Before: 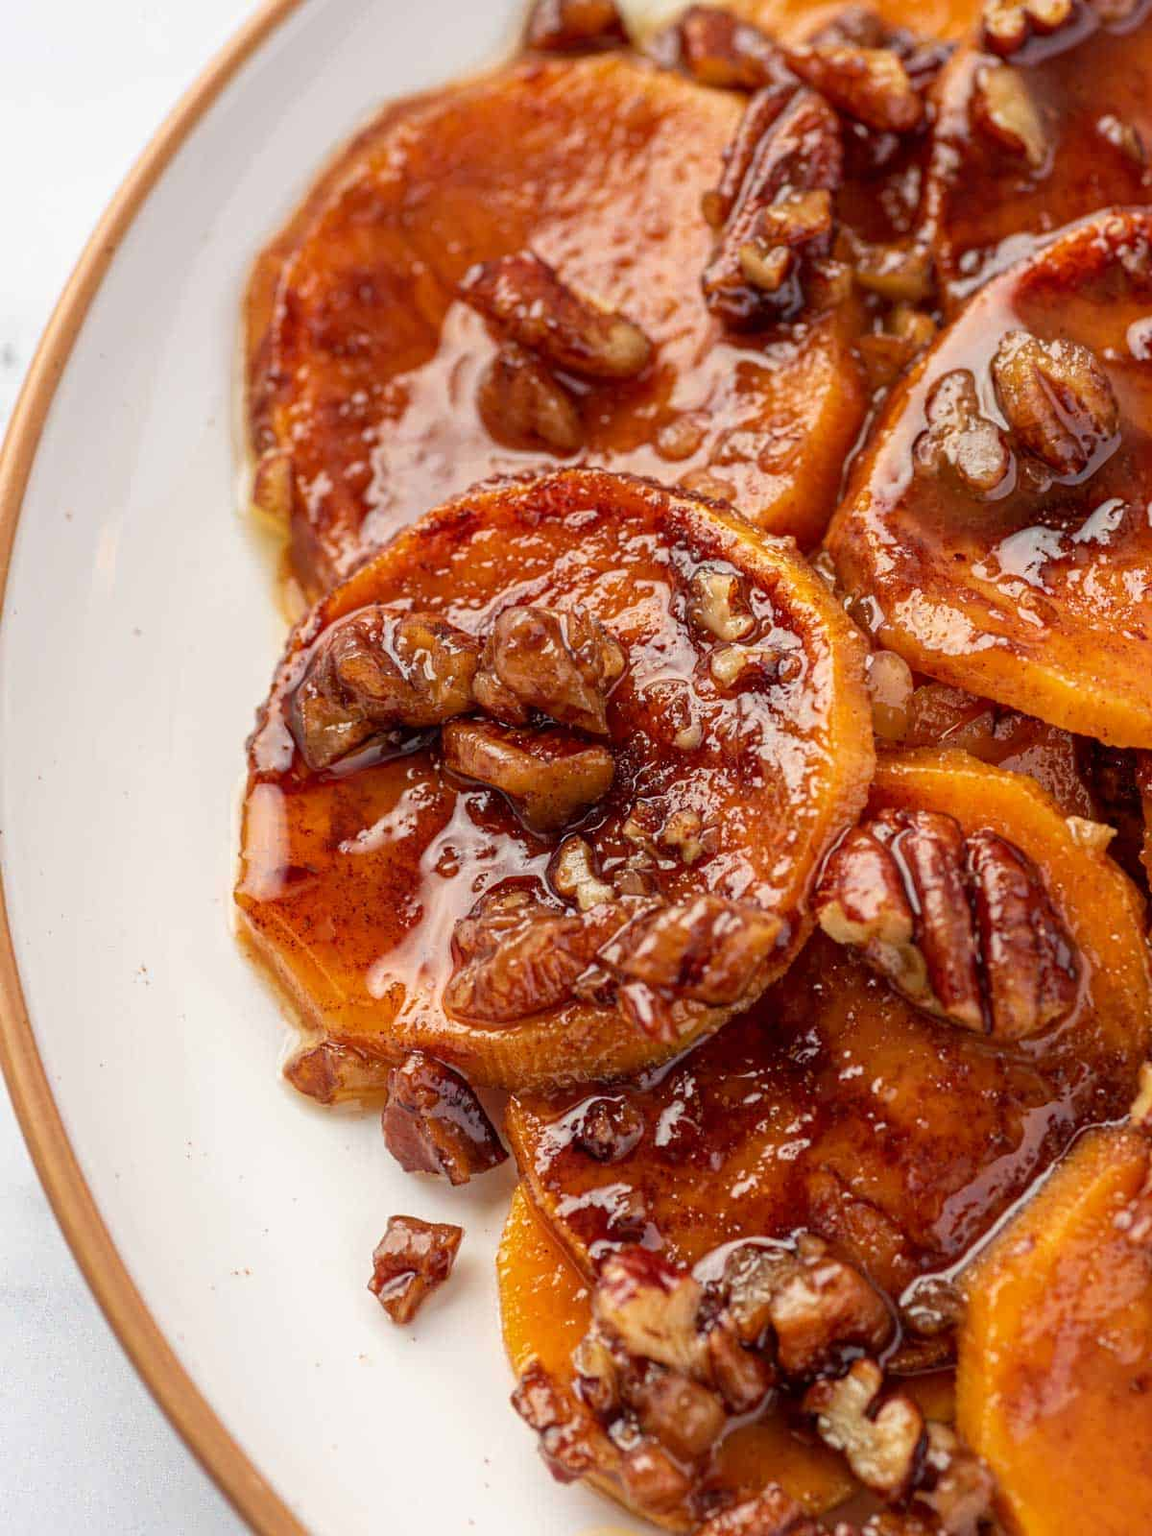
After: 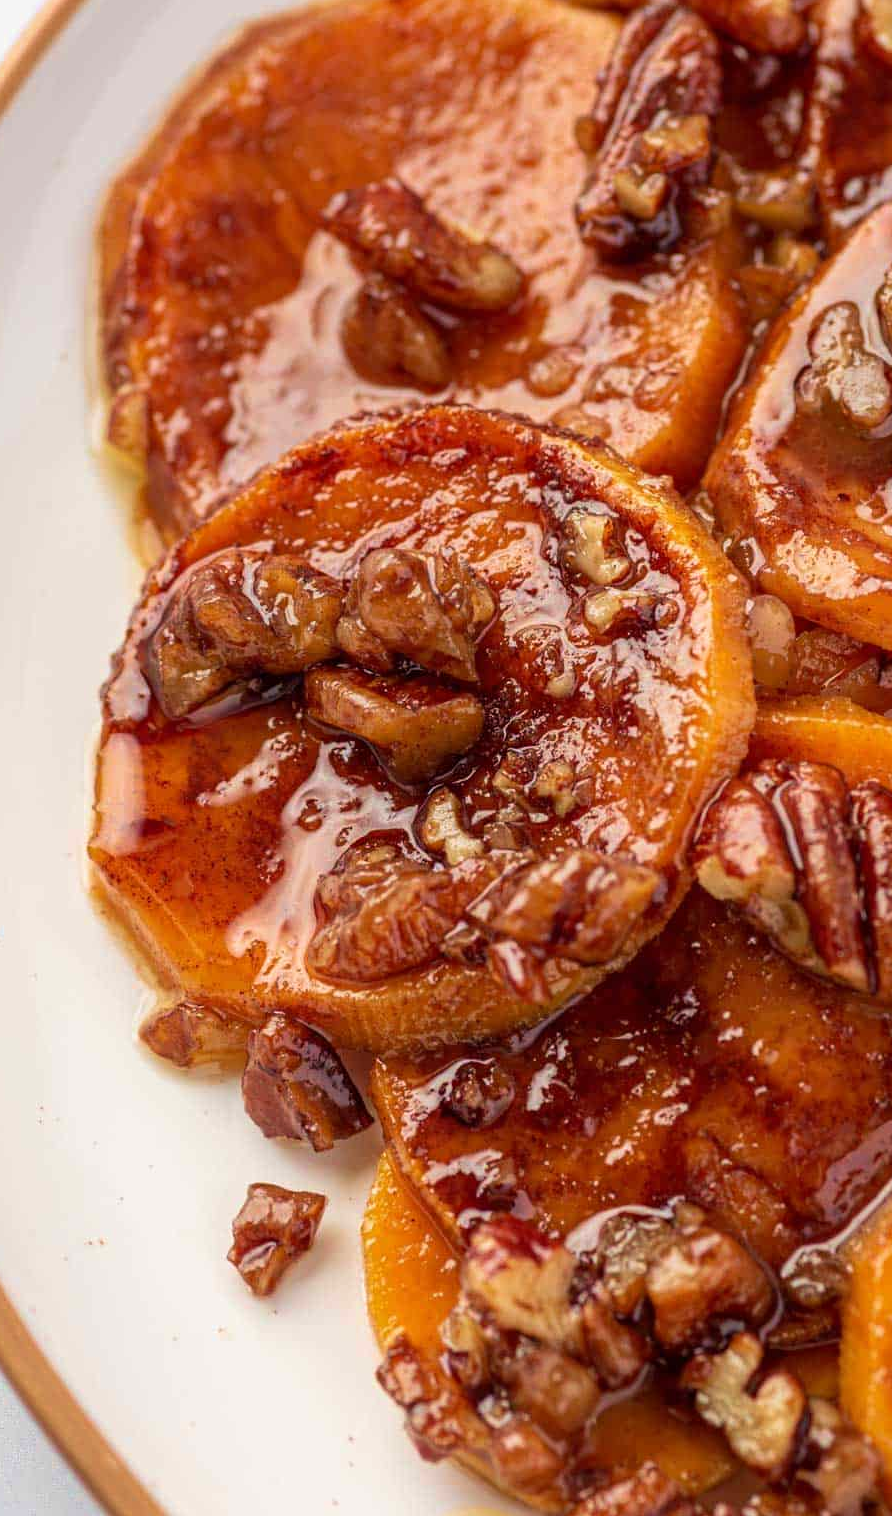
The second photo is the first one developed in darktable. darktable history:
crop and rotate: left 13.078%, top 5.241%, right 12.547%
exposure: exposure -0.017 EV, compensate highlight preservation false
velvia: on, module defaults
